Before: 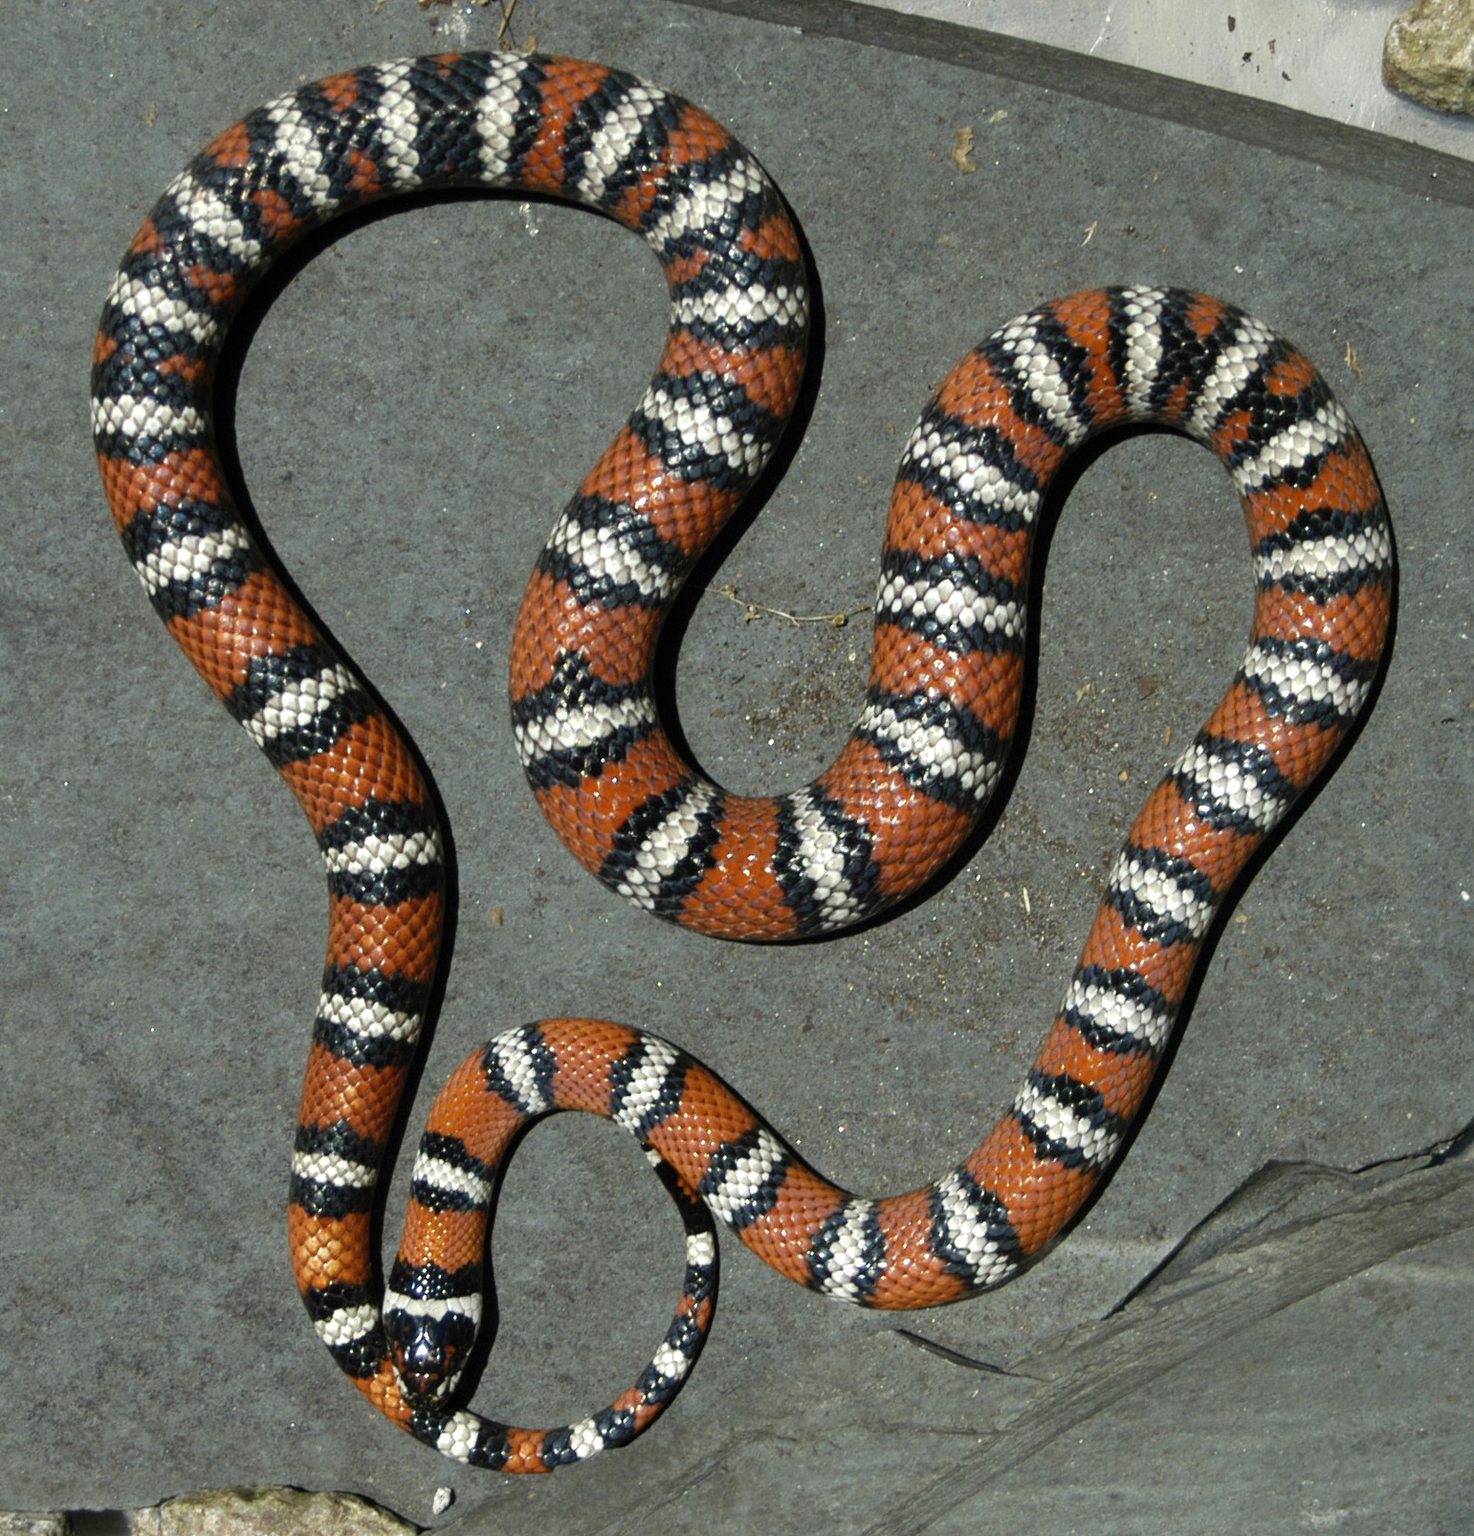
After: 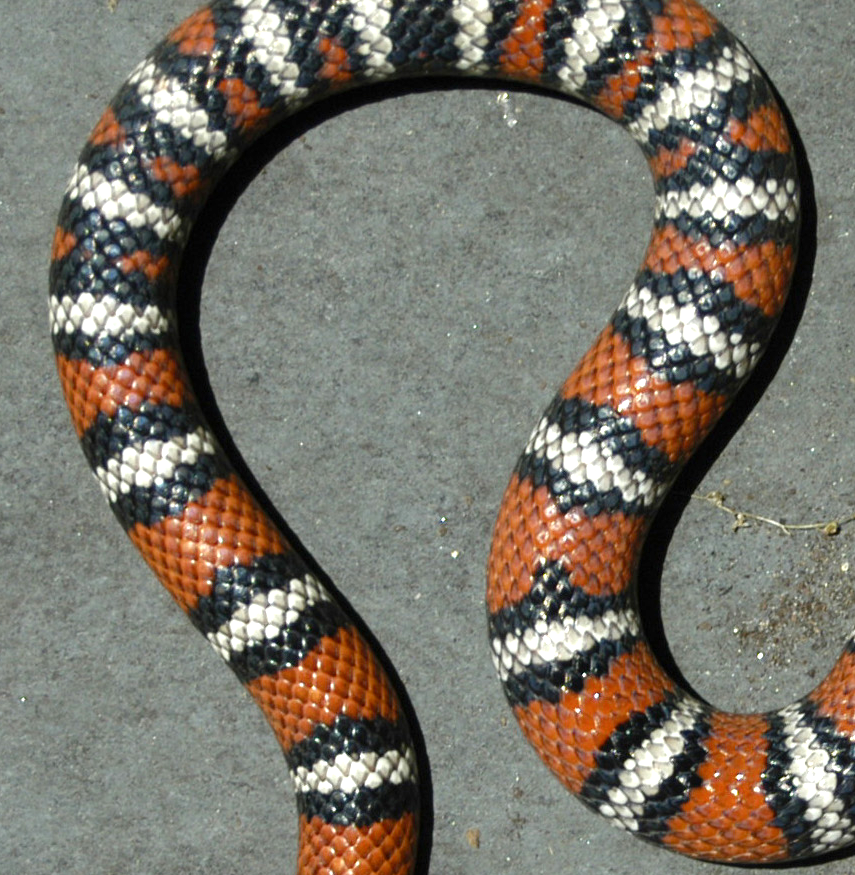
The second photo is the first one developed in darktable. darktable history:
color balance rgb: linear chroma grading › shadows -2.394%, linear chroma grading › highlights -14.808%, linear chroma grading › global chroma -9.813%, linear chroma grading › mid-tones -9.746%, perceptual saturation grading › global saturation 29.377%, perceptual brilliance grading › global brilliance 10.614%, perceptual brilliance grading › shadows 14.17%, global vibrance 3.773%
shadows and highlights: shadows 33.79, highlights -45.8, compress 49.66%, soften with gaussian
crop and rotate: left 3.037%, top 7.584%, right 41.456%, bottom 37.908%
